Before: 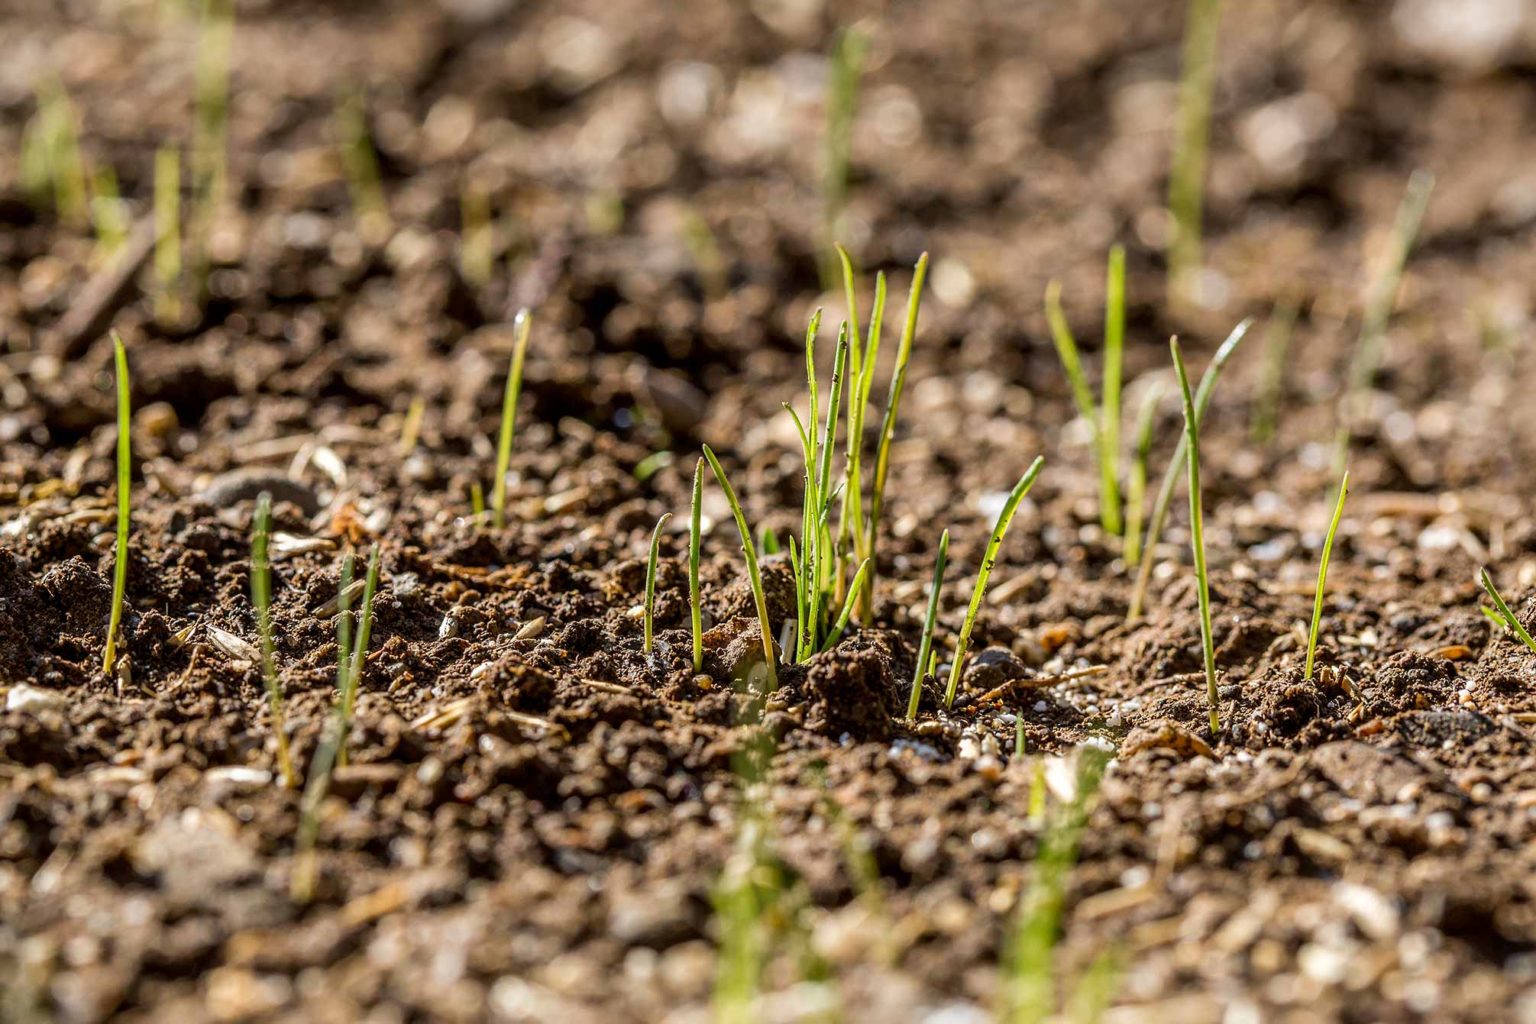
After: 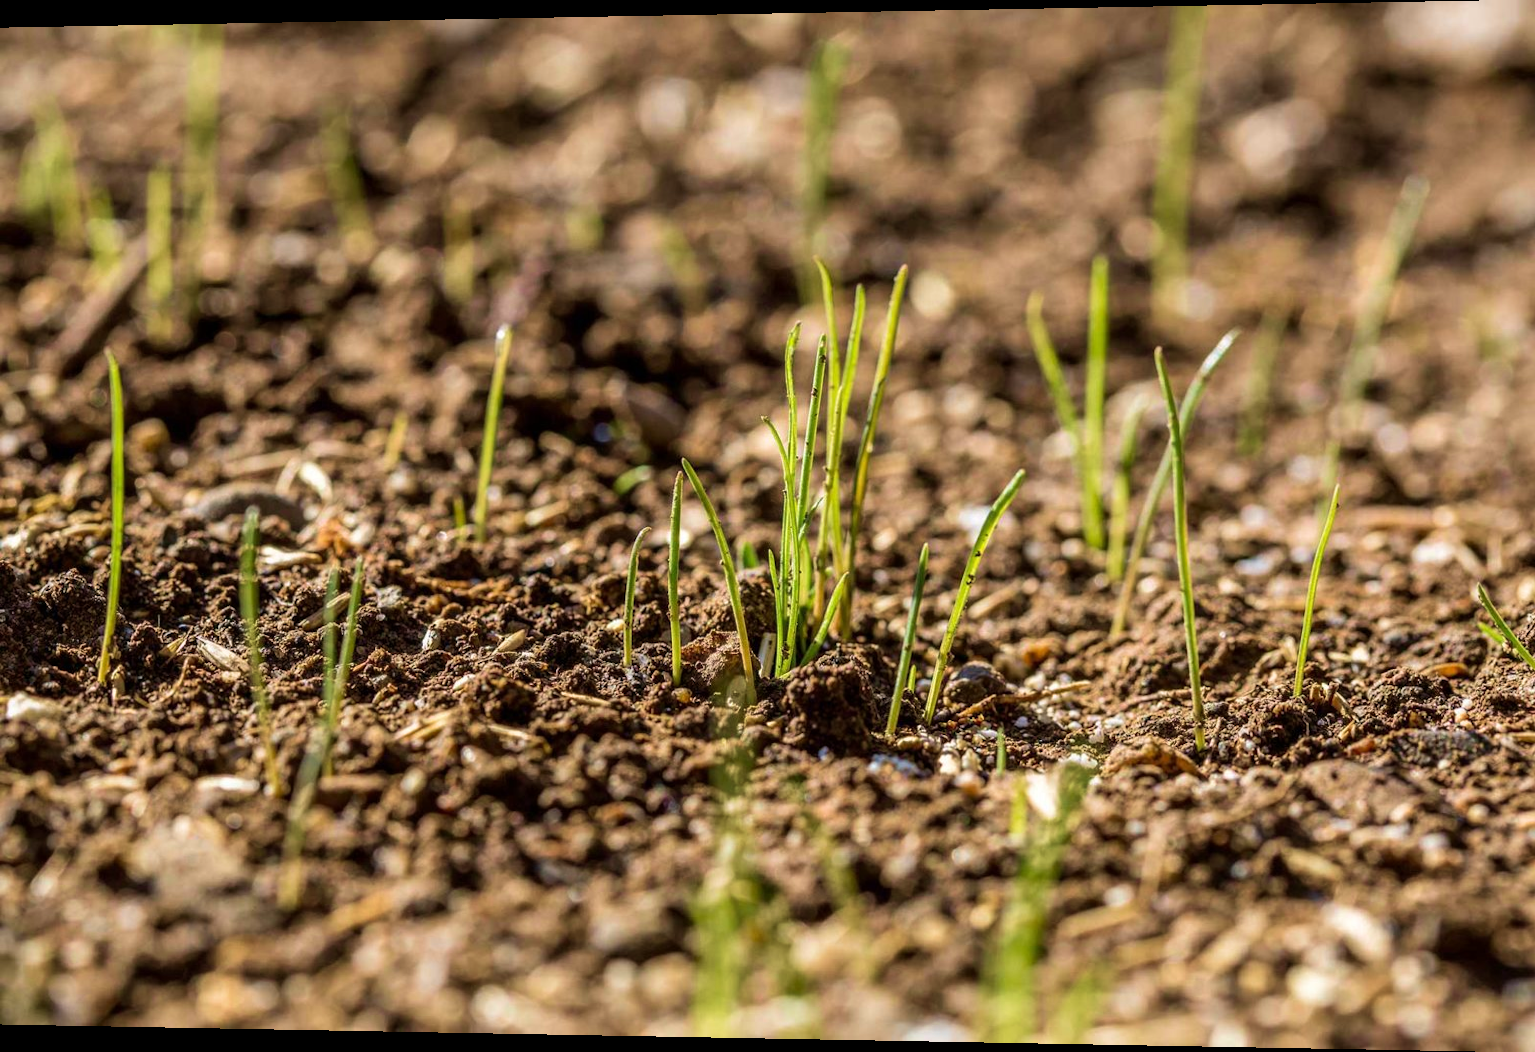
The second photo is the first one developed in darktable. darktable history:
rotate and perspective: lens shift (horizontal) -0.055, automatic cropping off
velvia: strength 40%
